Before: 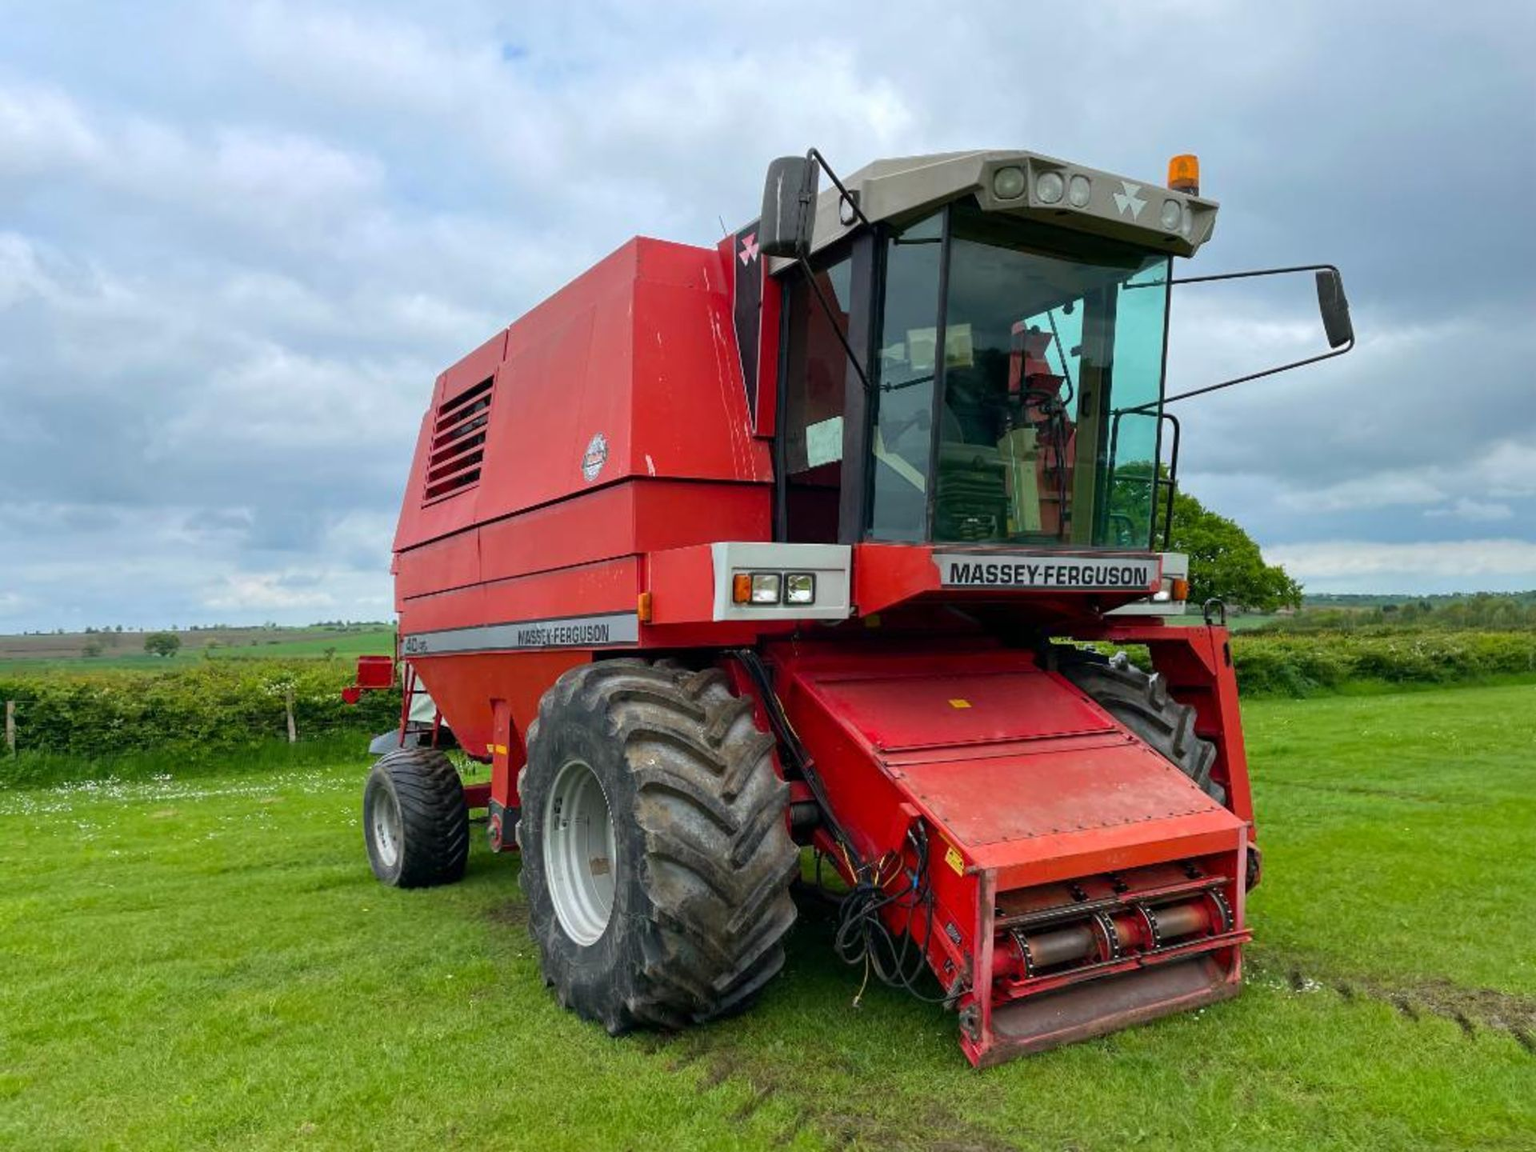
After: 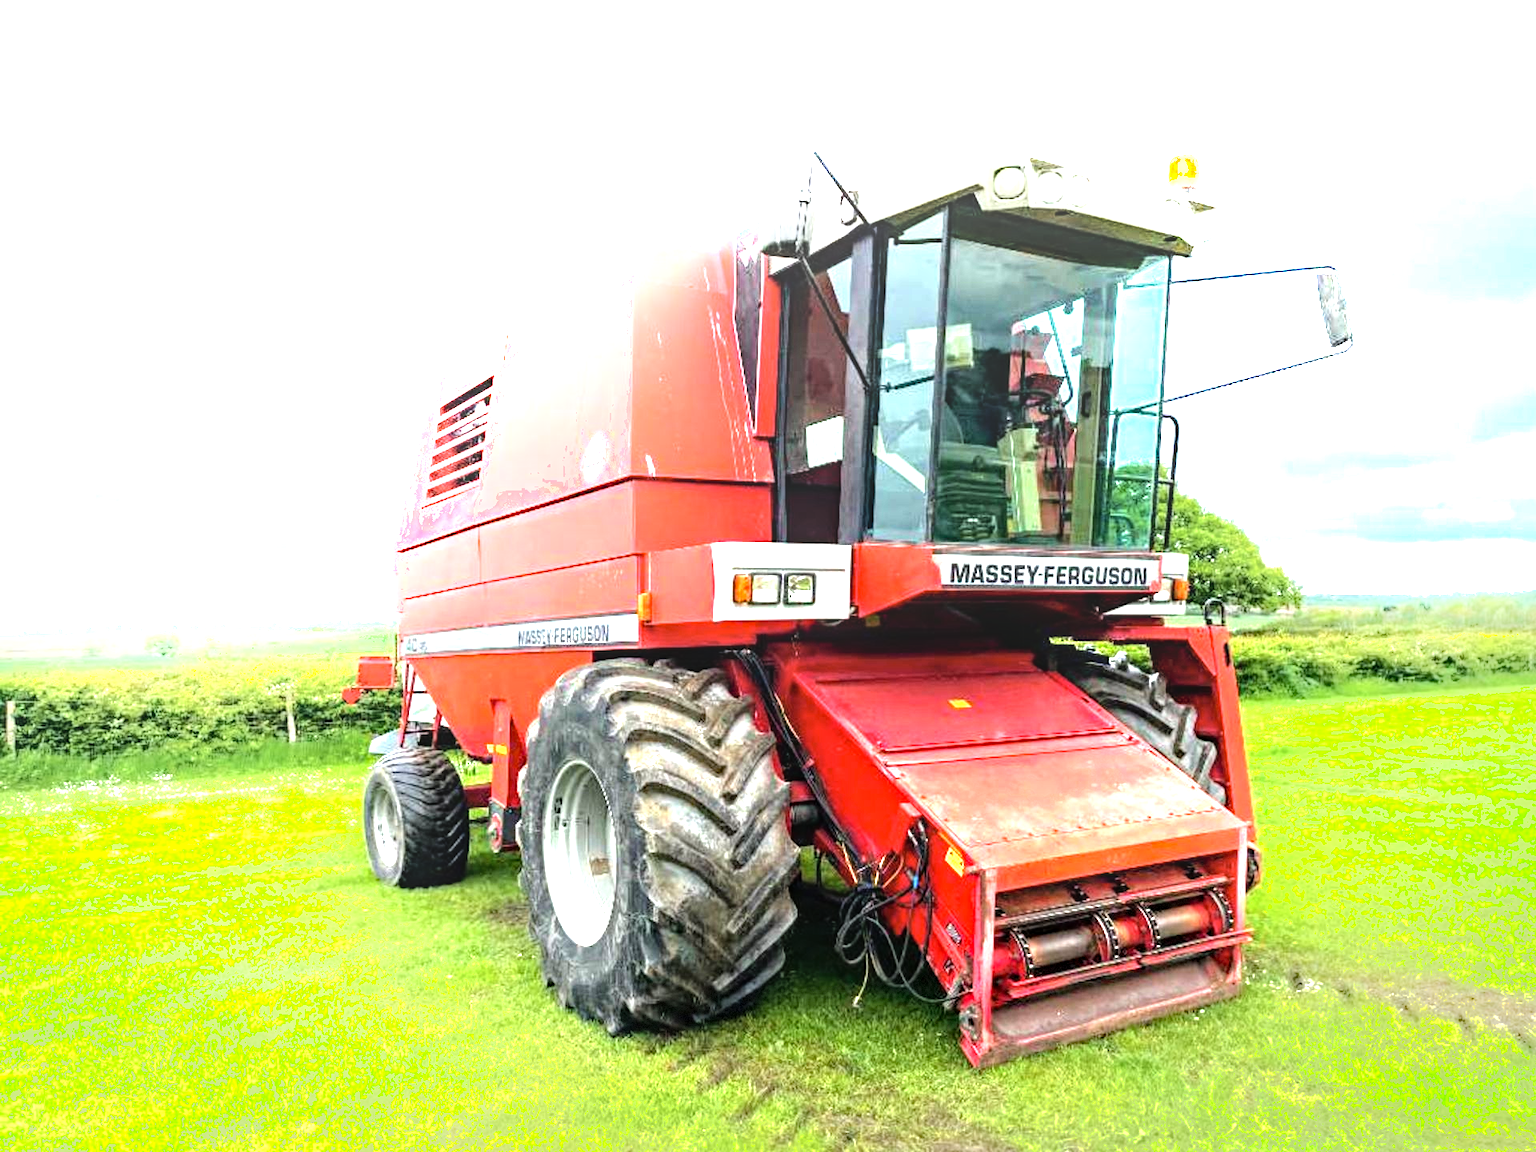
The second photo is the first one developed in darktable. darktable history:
tone equalizer: -8 EV -1.06 EV, -7 EV -1.01 EV, -6 EV -0.867 EV, -5 EV -0.574 EV, -3 EV 0.553 EV, -2 EV 0.885 EV, -1 EV 1.01 EV, +0 EV 1.08 EV
local contrast: detail 130%
haze removal: compatibility mode true, adaptive false
exposure: black level correction 0, exposure 0.953 EV, compensate highlight preservation false
shadows and highlights: shadows -23.6, highlights 46.66, soften with gaussian
vignetting: fall-off start 79.47%, brightness -0.299, saturation -0.067, width/height ratio 1.326, dithering 8-bit output
